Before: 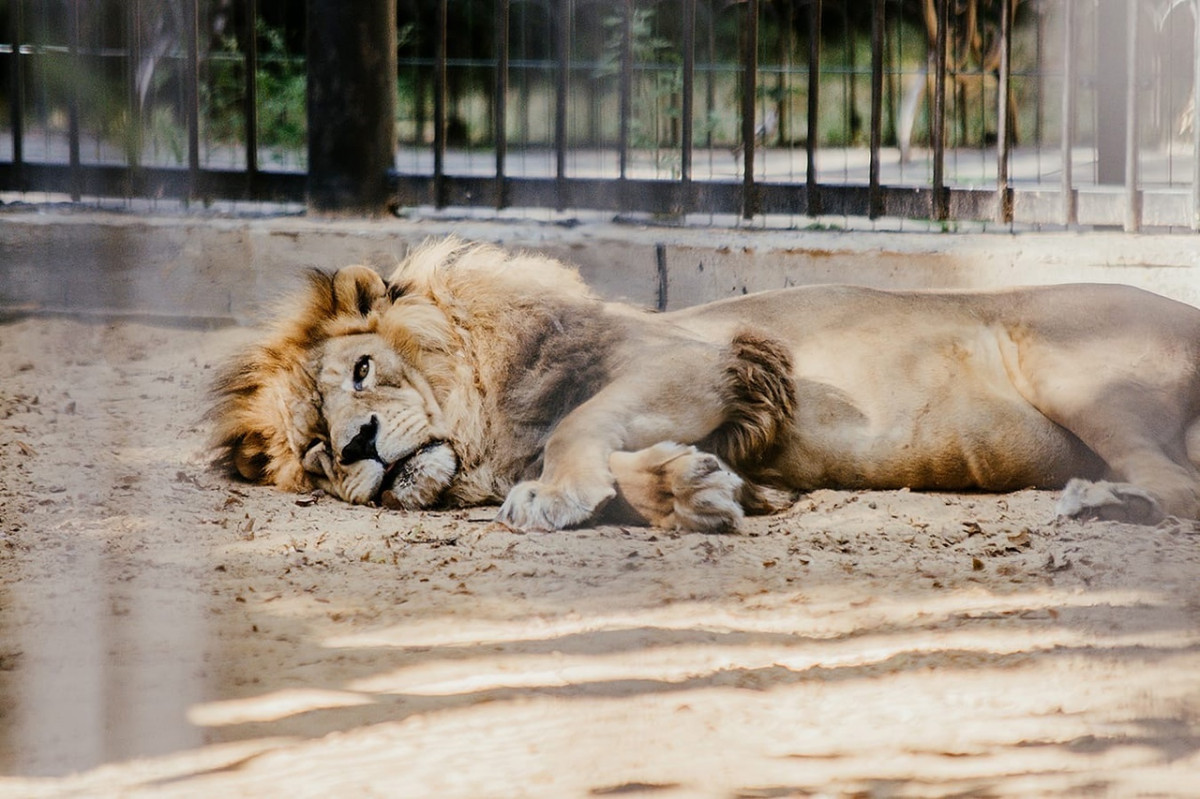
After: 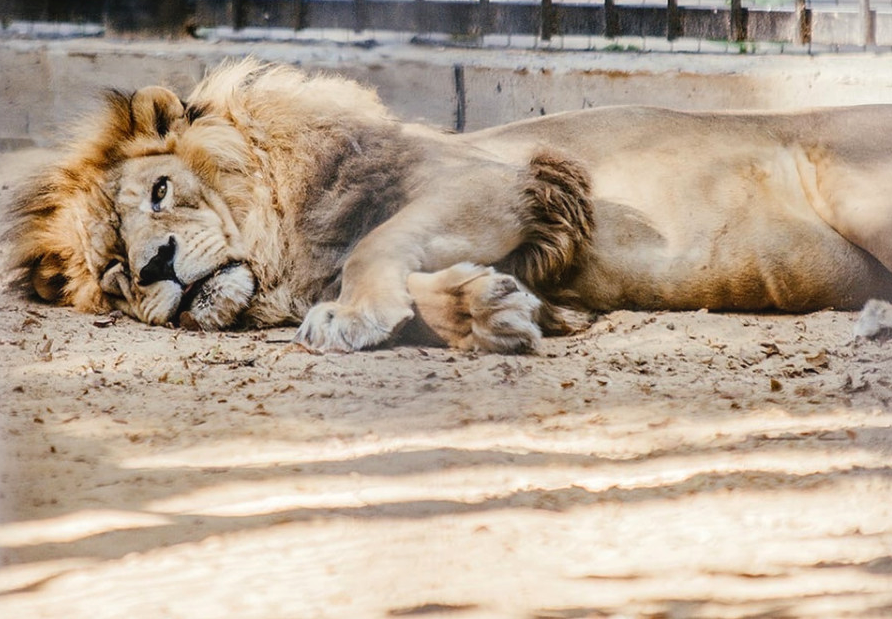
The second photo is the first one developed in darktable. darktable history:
local contrast: detail 110%
crop: left 16.859%, top 22.455%, right 8.754%
exposure: exposure 0.202 EV, compensate highlight preservation false
